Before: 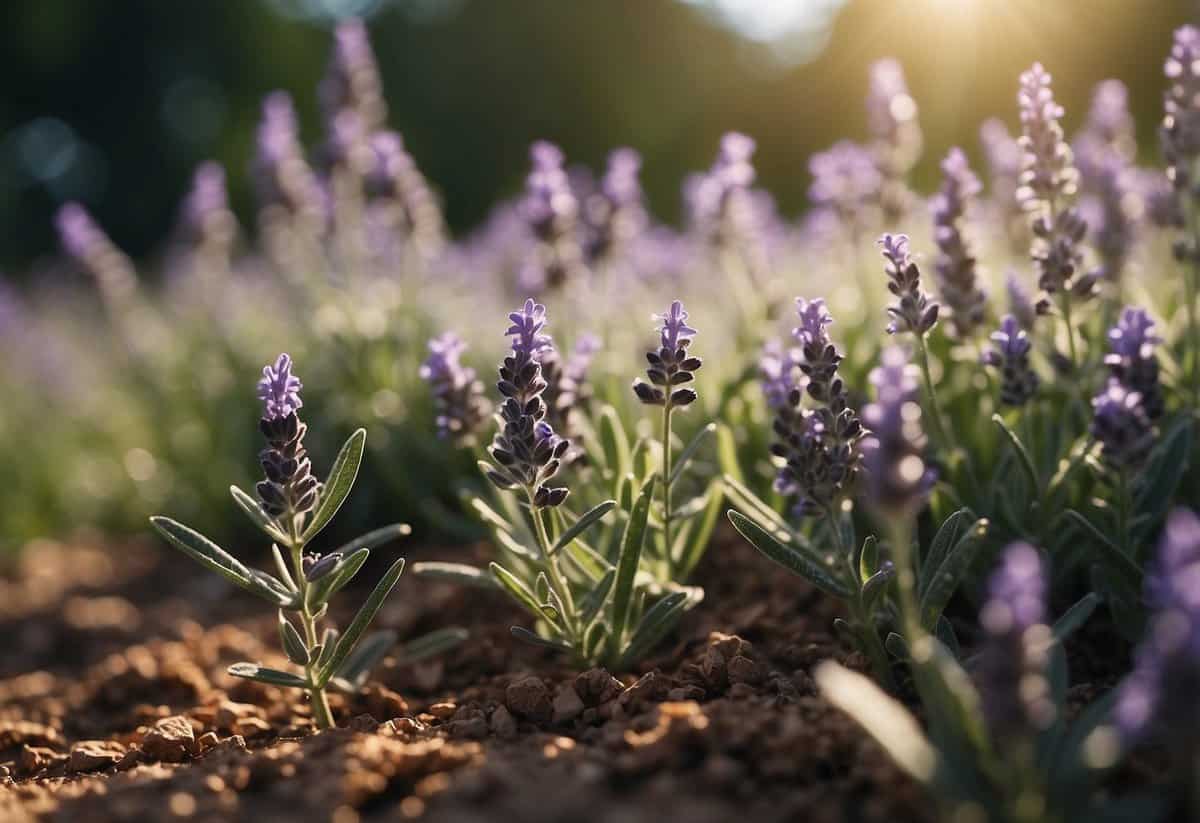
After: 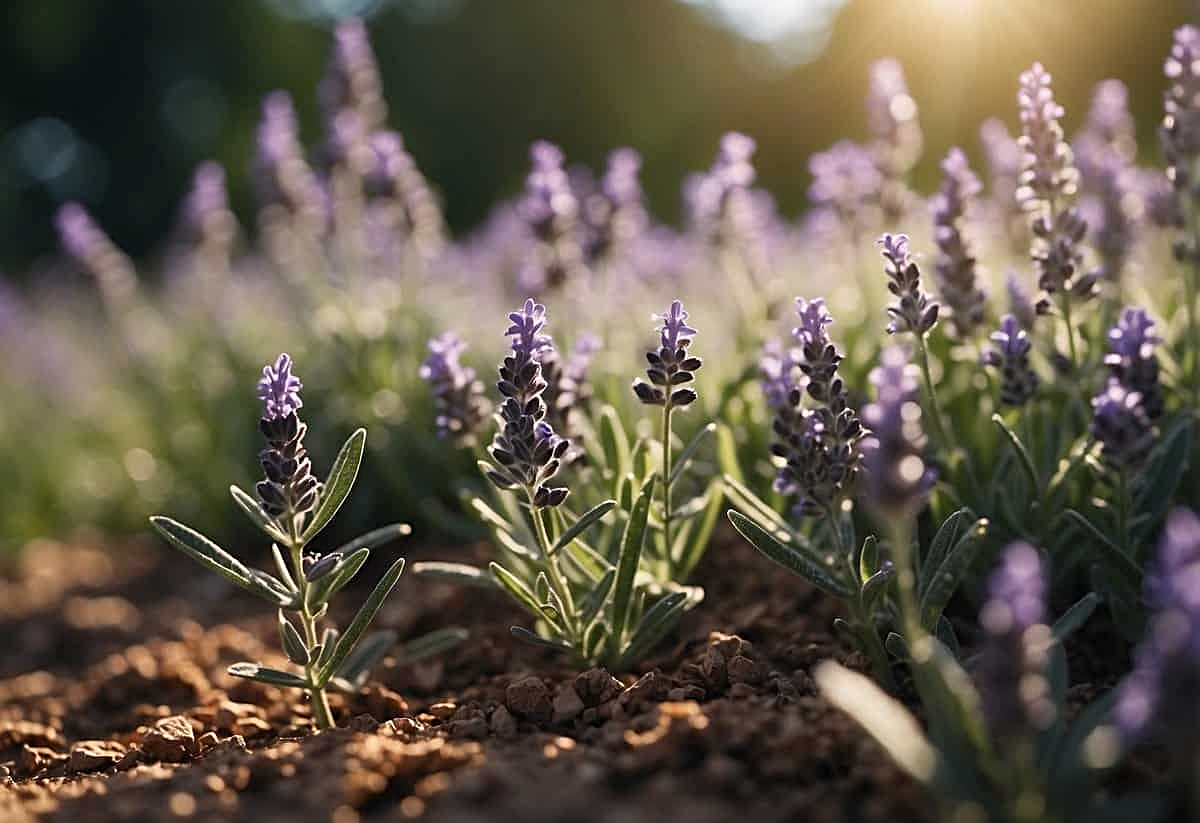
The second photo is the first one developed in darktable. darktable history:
sharpen: radius 2.74
